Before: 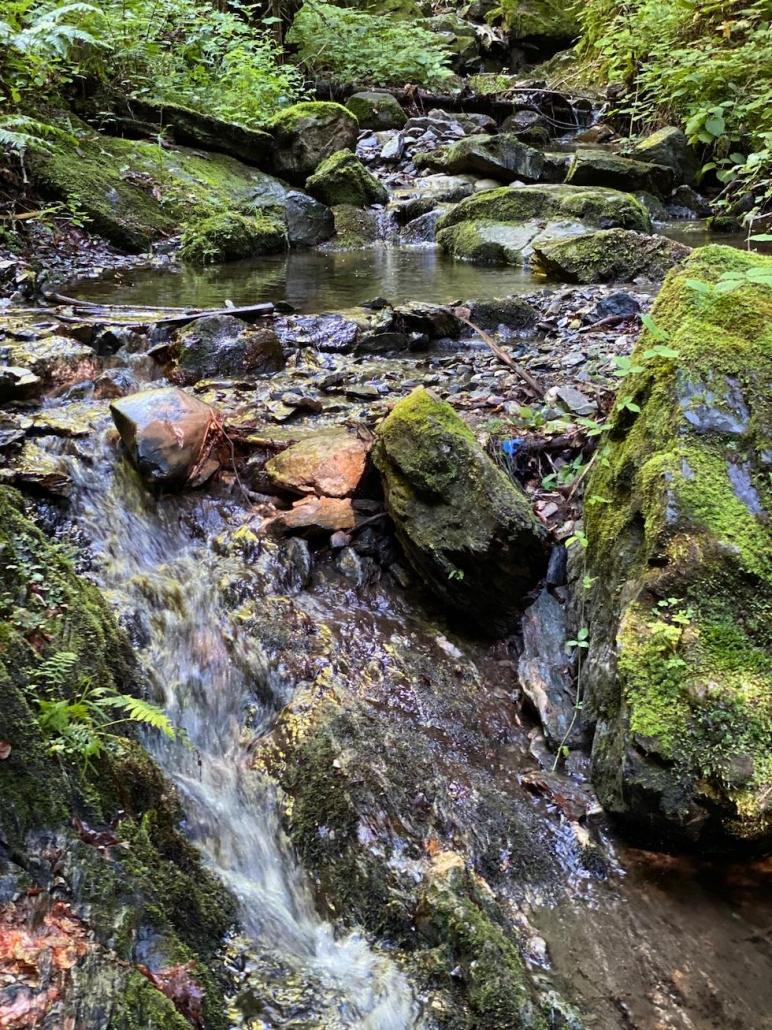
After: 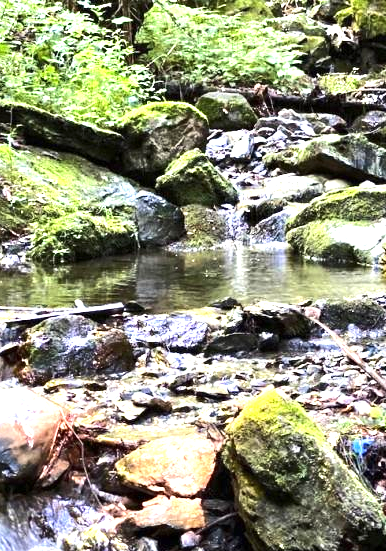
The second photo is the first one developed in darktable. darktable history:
exposure: exposure 0.95 EV, compensate highlight preservation false
crop: left 19.556%, right 30.401%, bottom 46.458%
tone equalizer: -8 EV 0.001 EV, -7 EV -0.002 EV, -6 EV 0.002 EV, -5 EV -0.03 EV, -4 EV -0.116 EV, -3 EV -0.169 EV, -2 EV 0.24 EV, -1 EV 0.702 EV, +0 EV 0.493 EV
